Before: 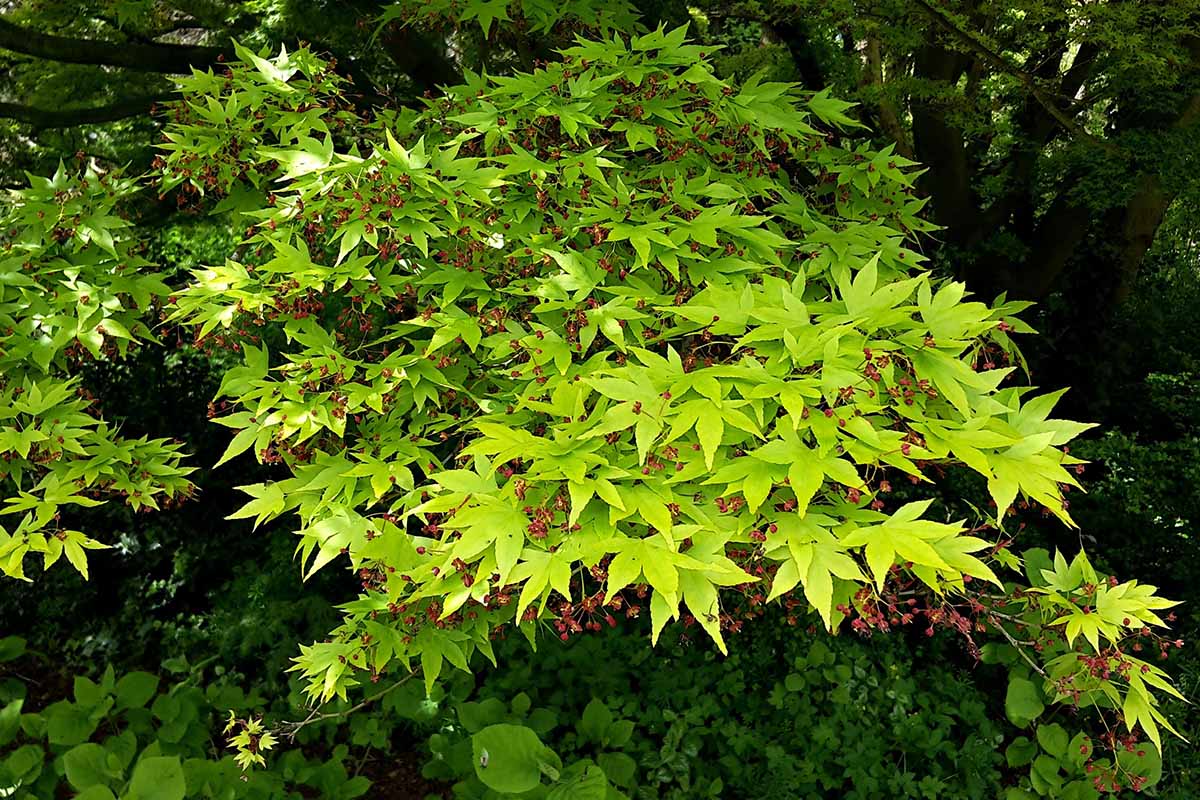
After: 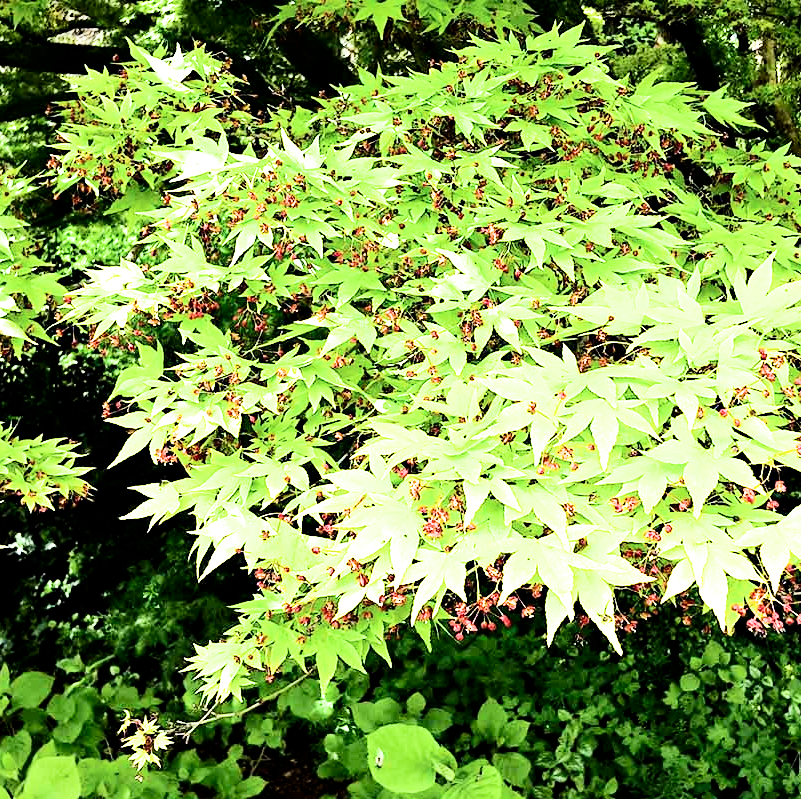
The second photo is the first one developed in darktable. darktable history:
filmic rgb: black relative exposure -5.15 EV, white relative exposure 3.97 EV, hardness 2.88, contrast 1.297, highlights saturation mix -30.17%
crop and rotate: left 8.794%, right 24.382%
contrast brightness saturation: contrast 0.274
exposure: exposure 2.054 EV, compensate highlight preservation false
